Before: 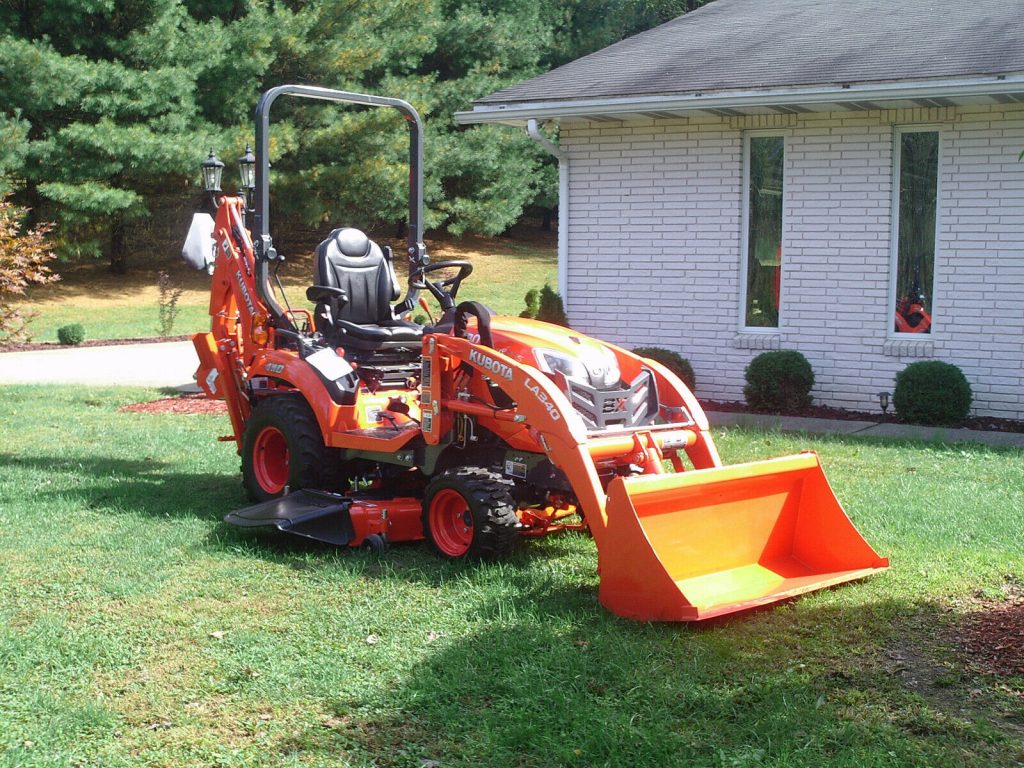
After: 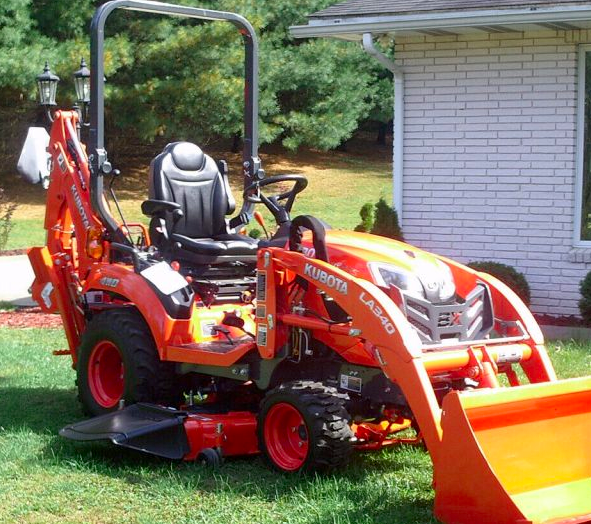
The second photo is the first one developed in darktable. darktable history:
contrast brightness saturation: contrast 0.04, saturation 0.16
crop: left 16.202%, top 11.208%, right 26.045%, bottom 20.557%
white balance: emerald 1
exposure: black level correction 0.004, exposure 0.014 EV, compensate highlight preservation false
